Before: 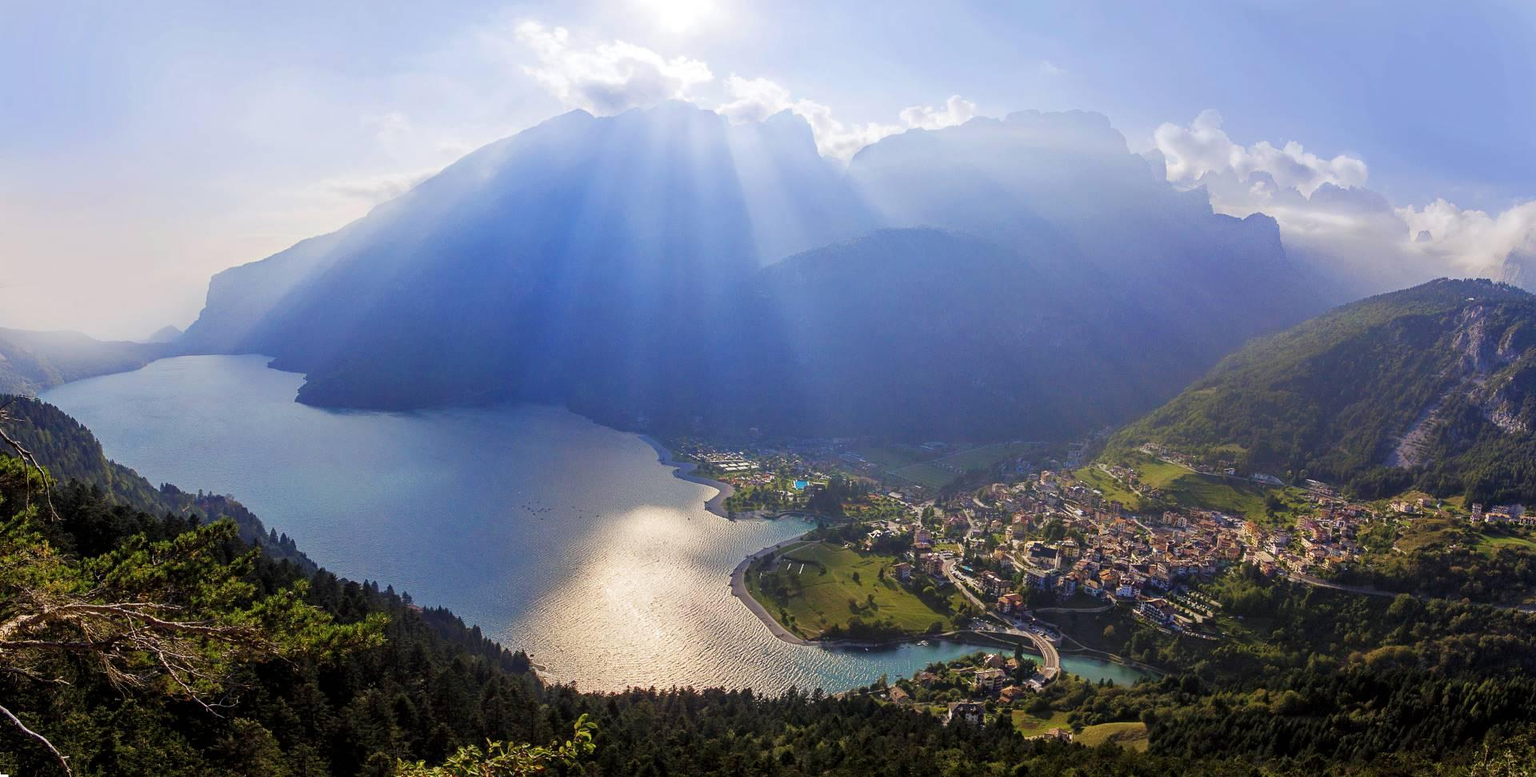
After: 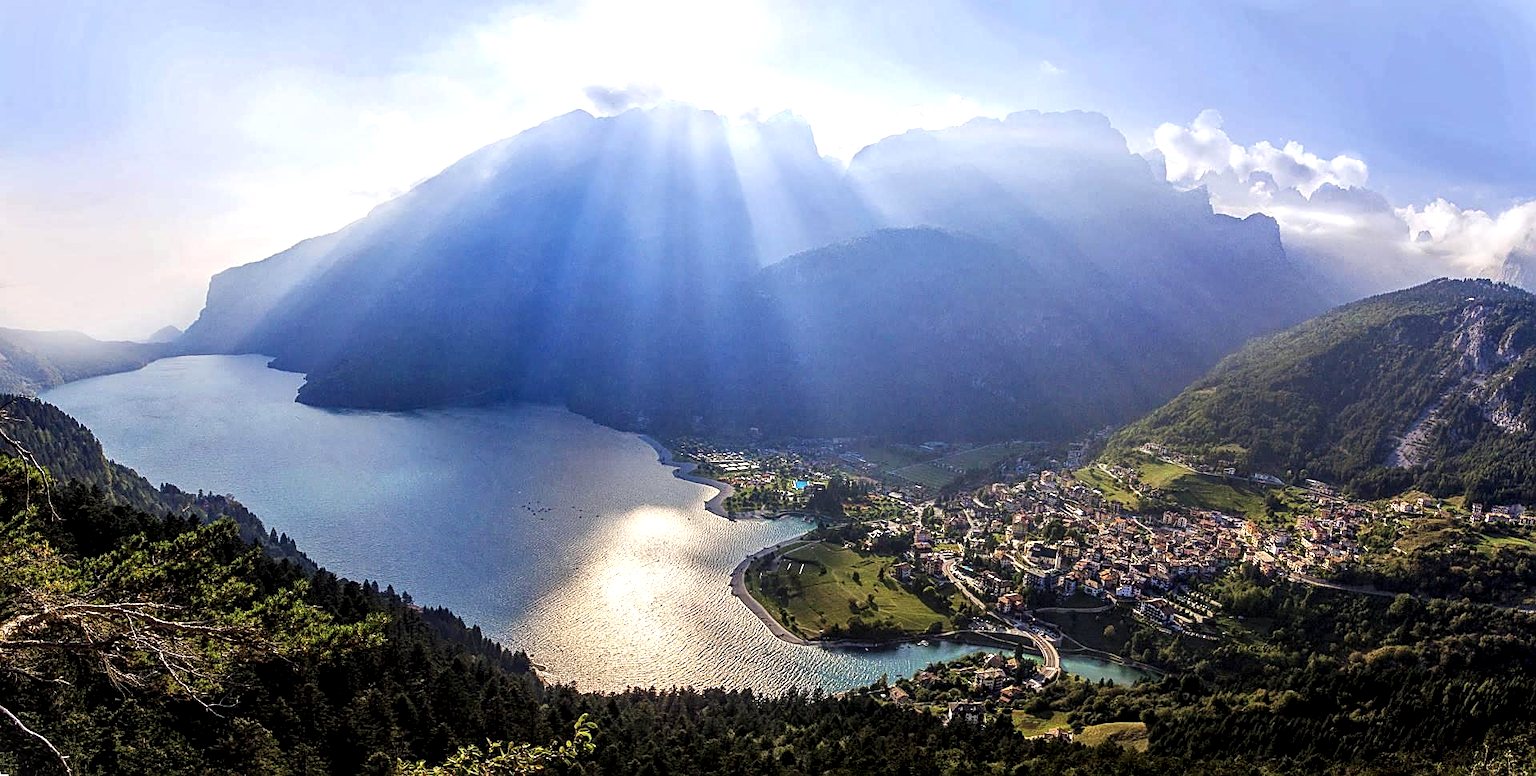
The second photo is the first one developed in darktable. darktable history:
tone equalizer: -8 EV -0.417 EV, -7 EV -0.389 EV, -6 EV -0.333 EV, -5 EV -0.222 EV, -3 EV 0.222 EV, -2 EV 0.333 EV, -1 EV 0.389 EV, +0 EV 0.417 EV, edges refinement/feathering 500, mask exposure compensation -1.57 EV, preserve details no
sharpen: on, module defaults
local contrast: detail 150%
